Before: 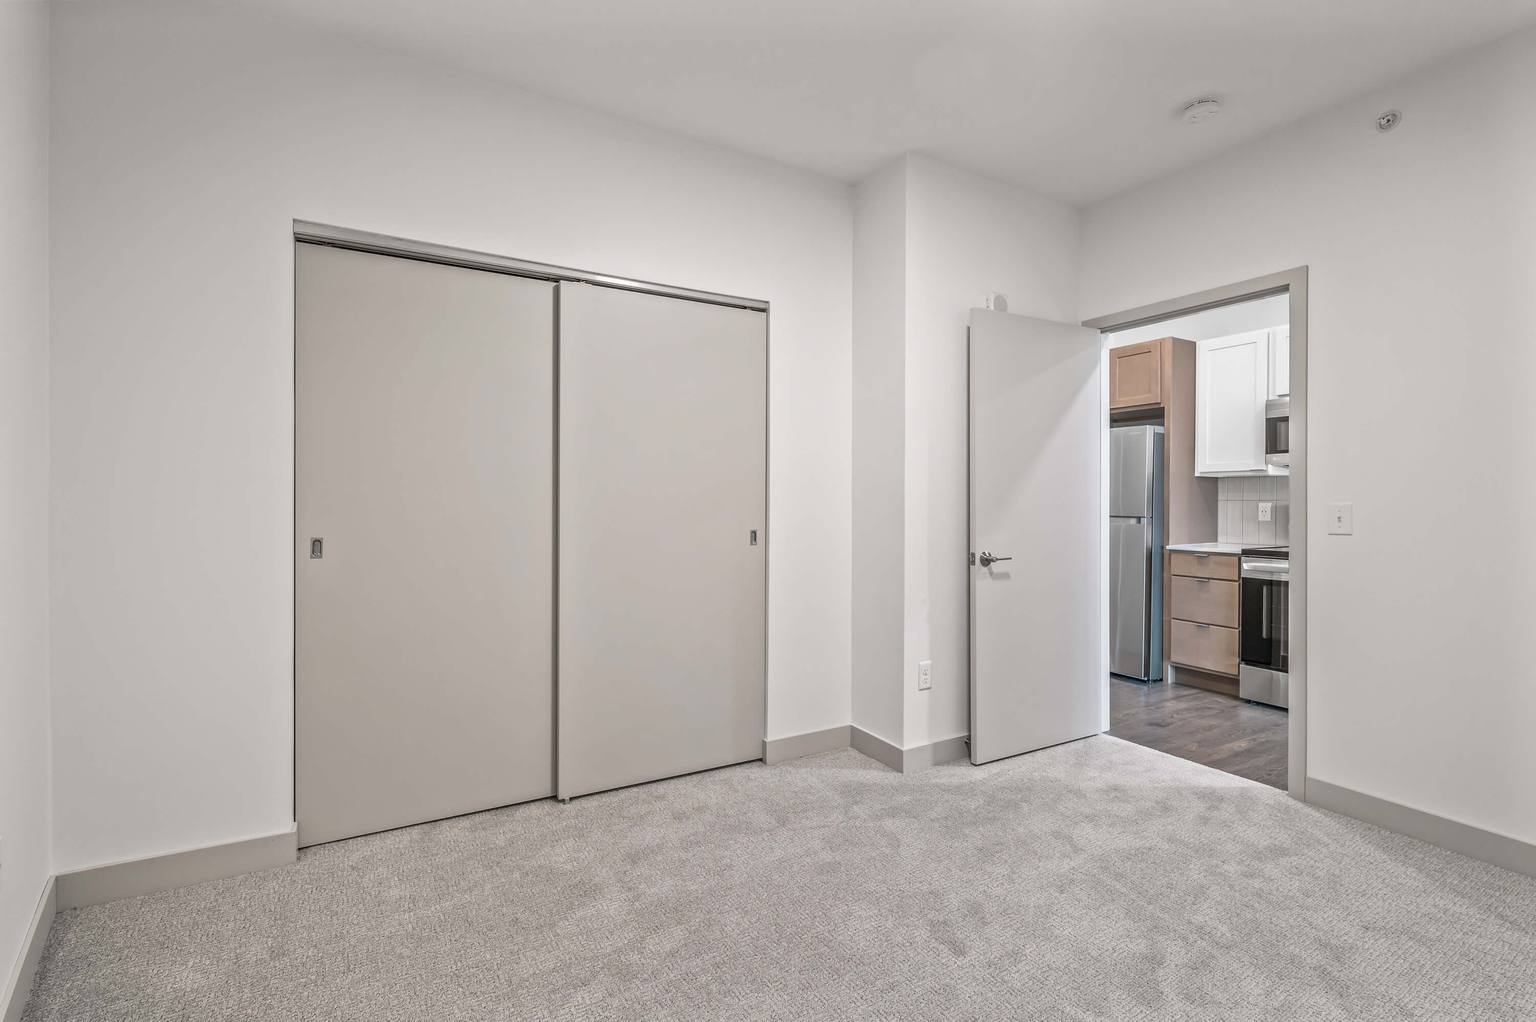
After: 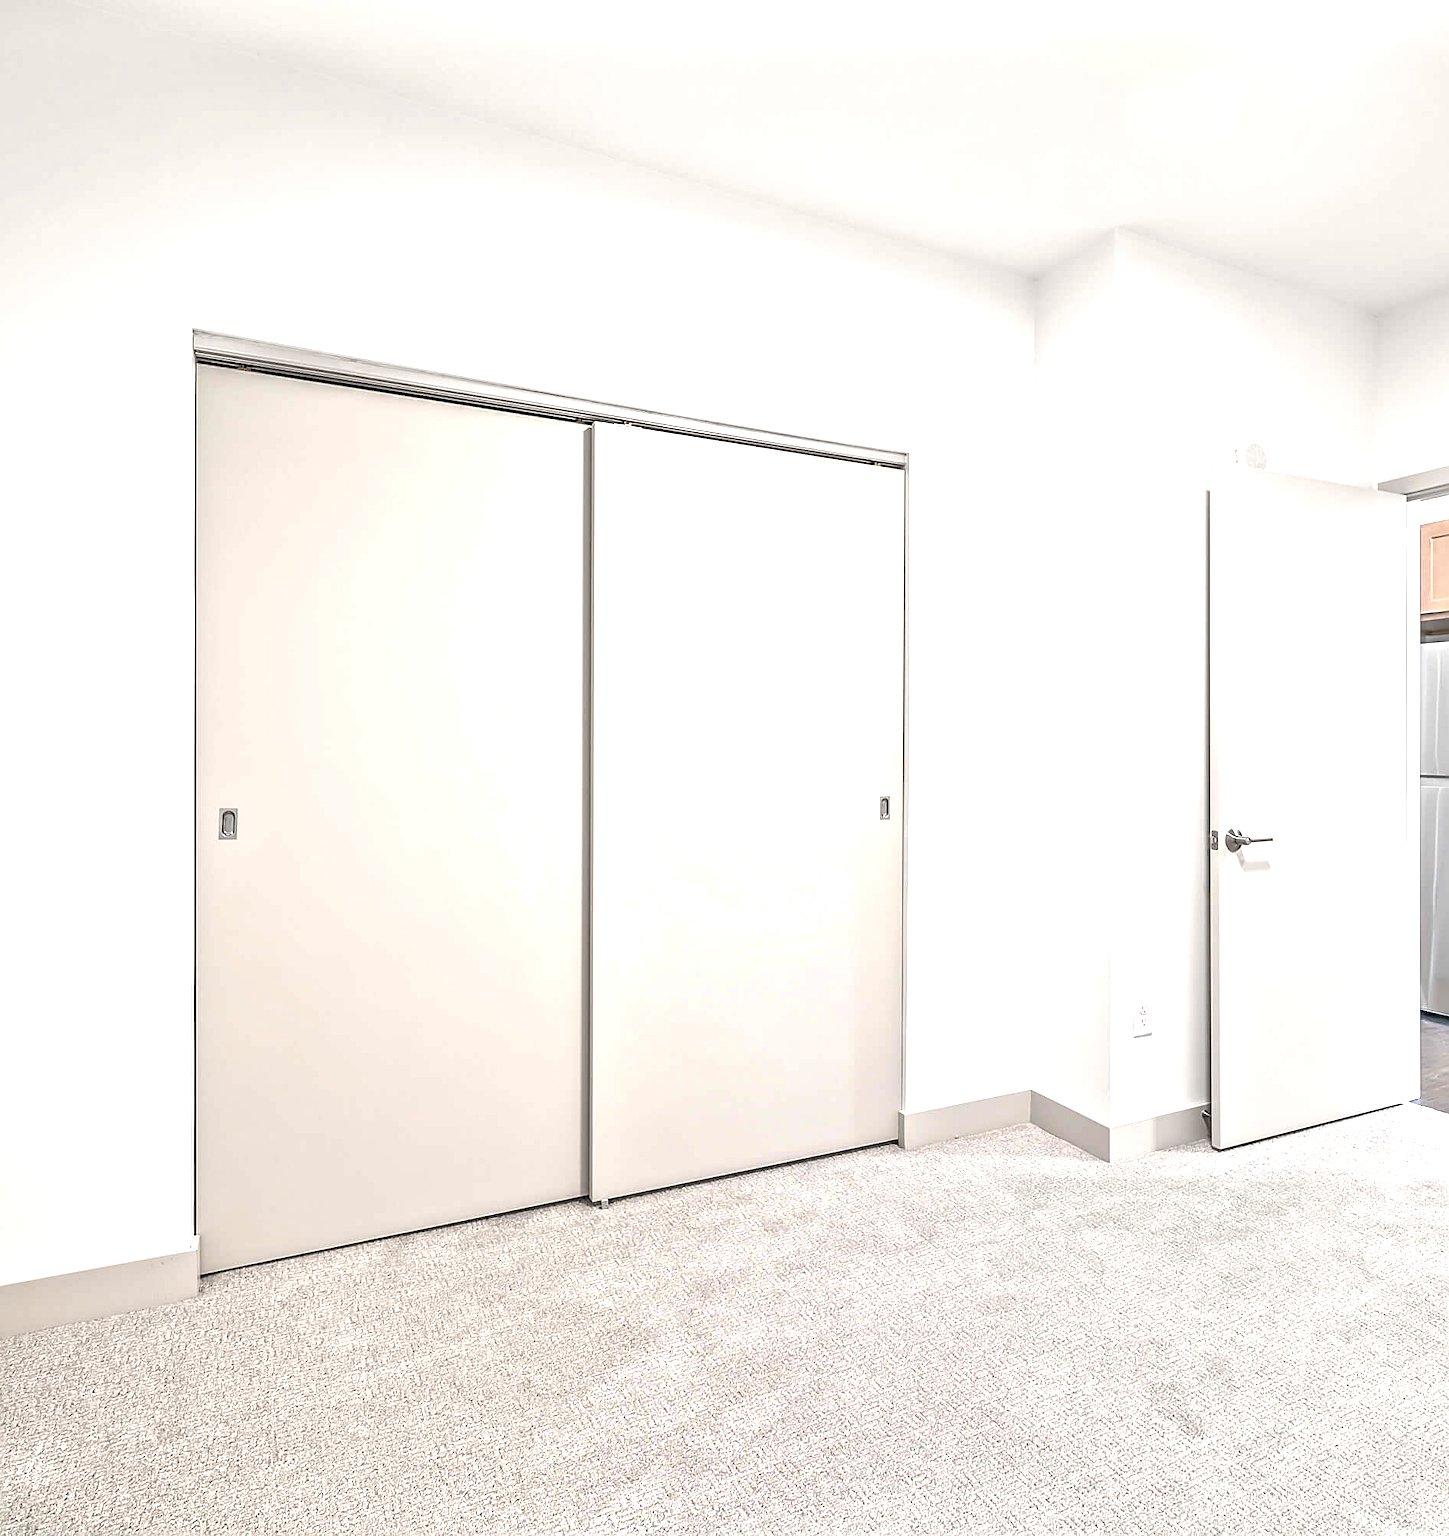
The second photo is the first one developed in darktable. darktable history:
crop: left 10.75%, right 26.432%
sharpen: on, module defaults
exposure: black level correction 0, exposure 1.199 EV, compensate highlight preservation false
